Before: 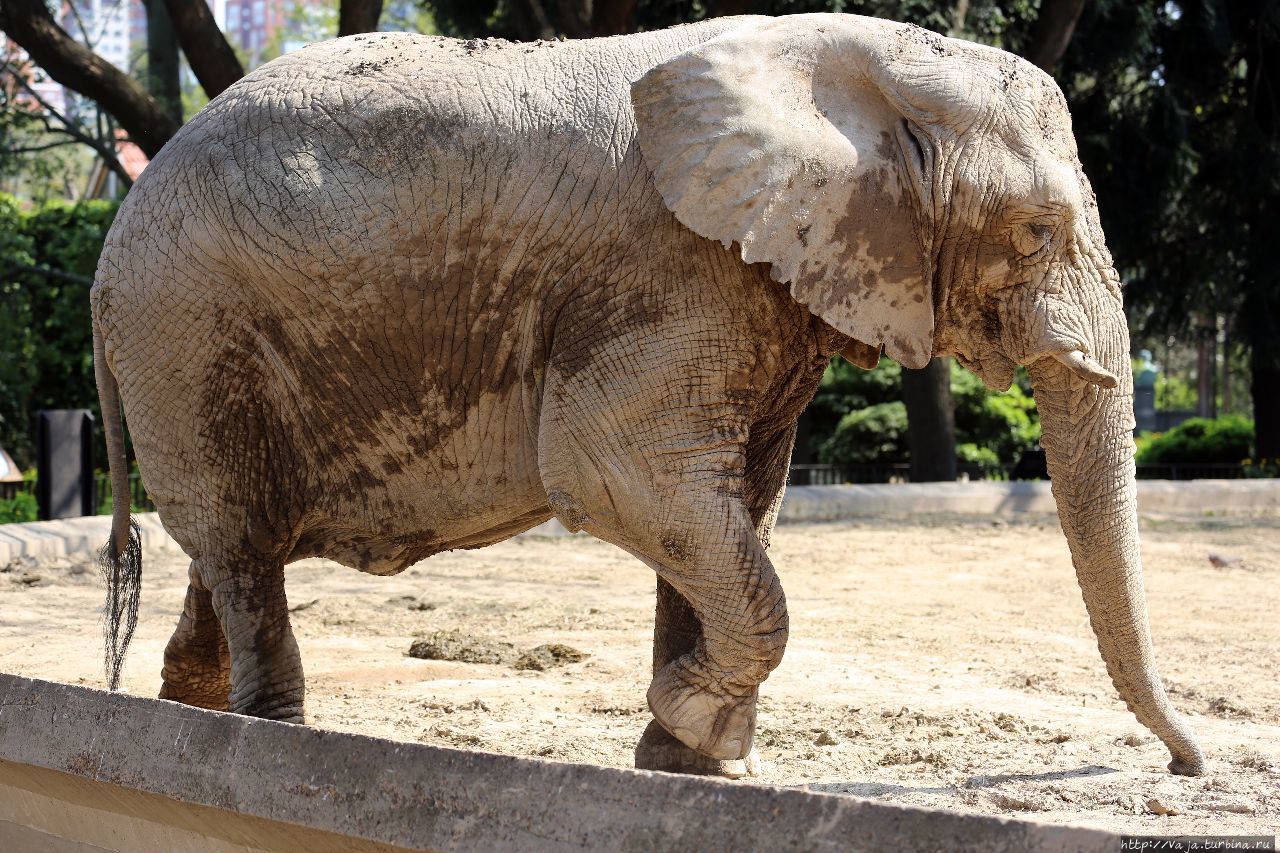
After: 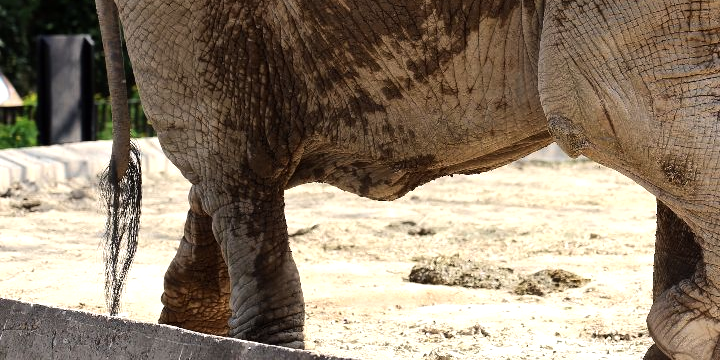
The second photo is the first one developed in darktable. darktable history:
tone equalizer: -8 EV -0.448 EV, -7 EV -0.36 EV, -6 EV -0.373 EV, -5 EV -0.205 EV, -3 EV 0.251 EV, -2 EV 0.359 EV, -1 EV 0.386 EV, +0 EV 0.404 EV, edges refinement/feathering 500, mask exposure compensation -1.57 EV, preserve details no
crop: top 44.052%, right 43.328%, bottom 13.044%
